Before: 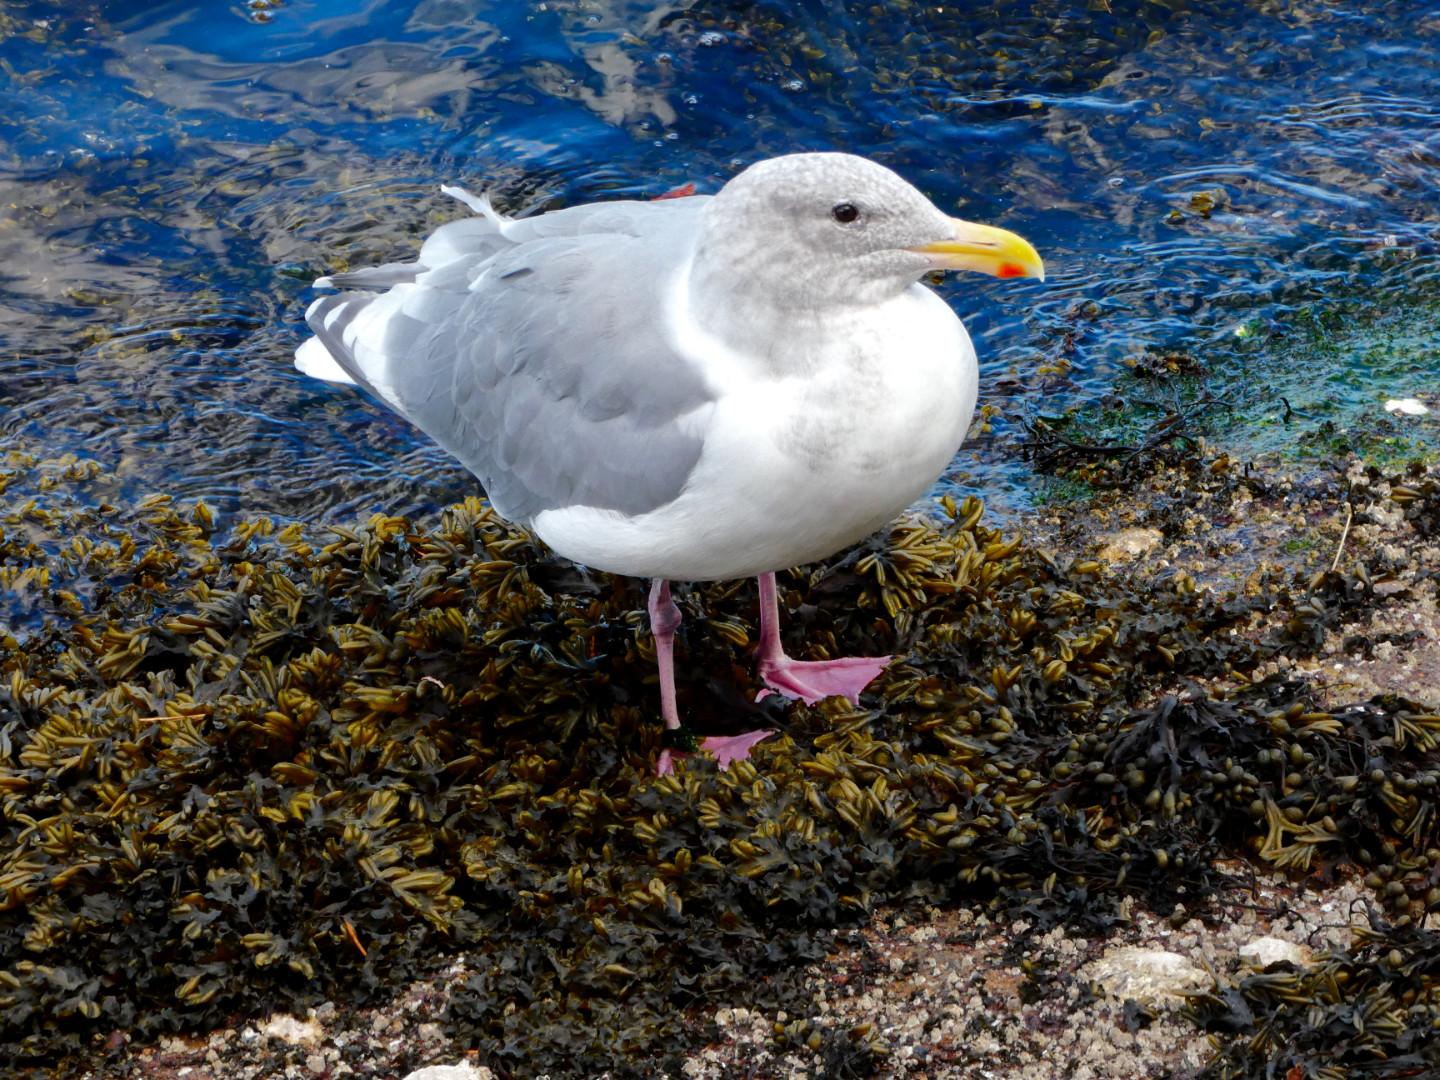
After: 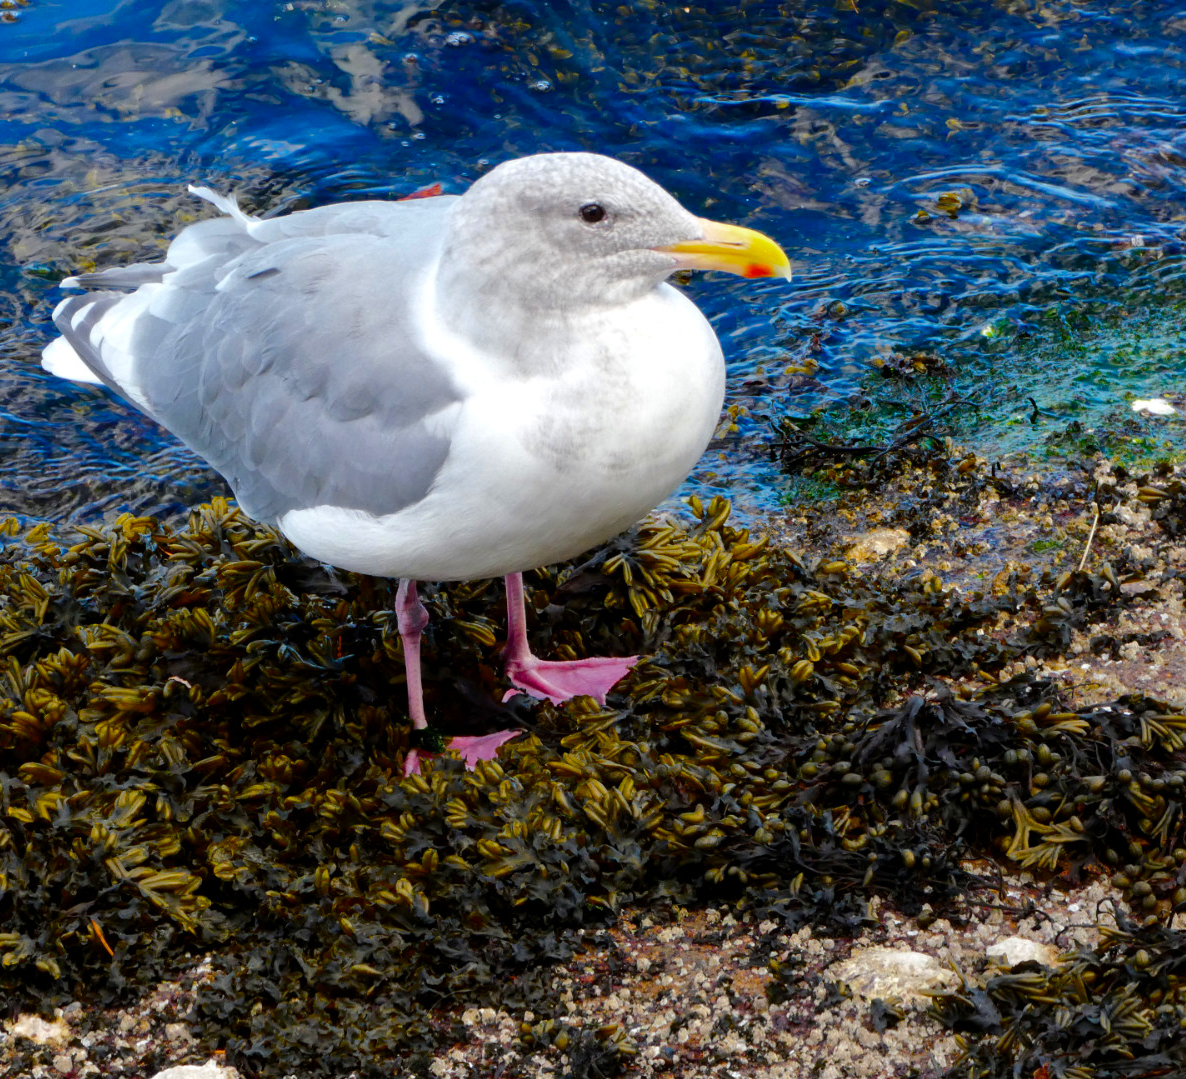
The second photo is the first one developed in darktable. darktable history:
color balance rgb: perceptual saturation grading › global saturation 20%, global vibrance 20%
crop: left 17.582%, bottom 0.031%
